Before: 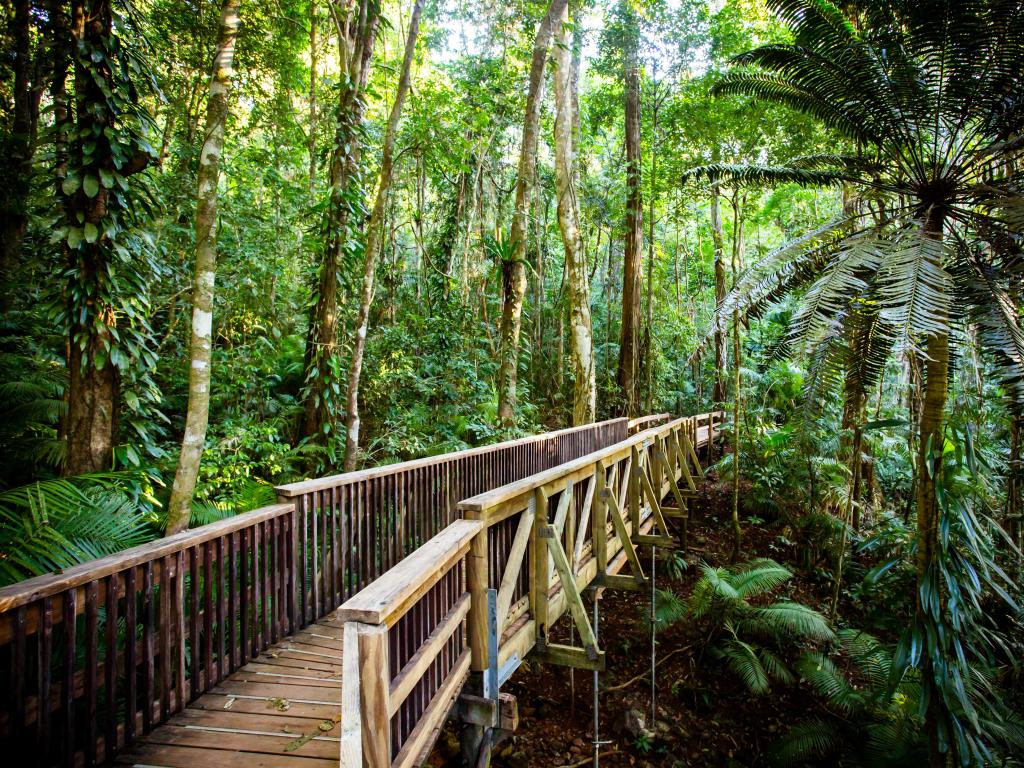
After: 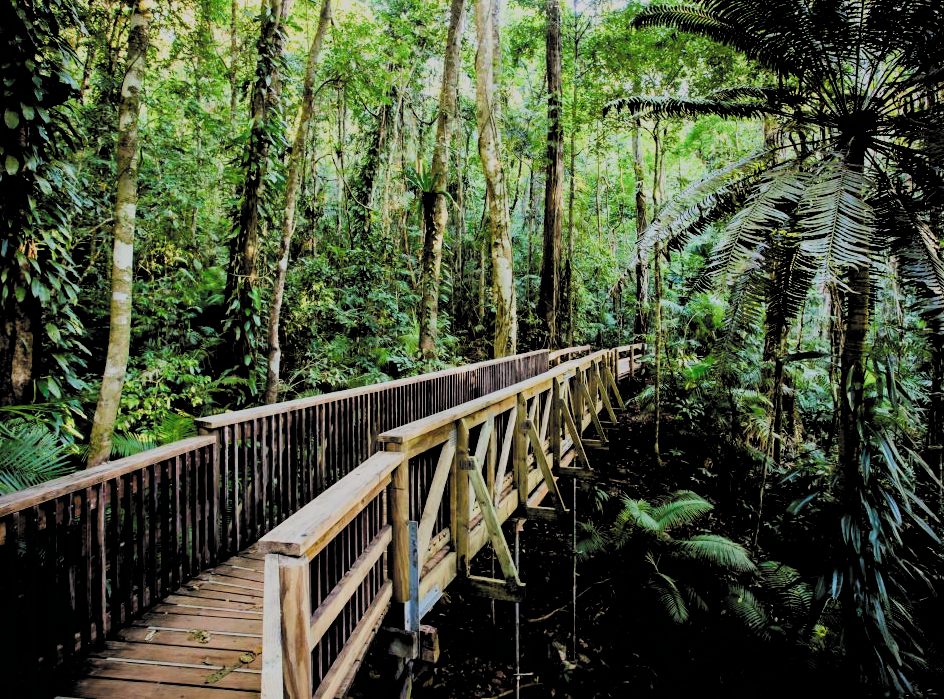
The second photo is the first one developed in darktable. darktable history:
filmic rgb: black relative exposure -2.81 EV, white relative exposure 4.56 EV, hardness 1.73, contrast 1.261, color science v5 (2021), contrast in shadows safe, contrast in highlights safe
crop and rotate: left 7.789%, top 8.903%
